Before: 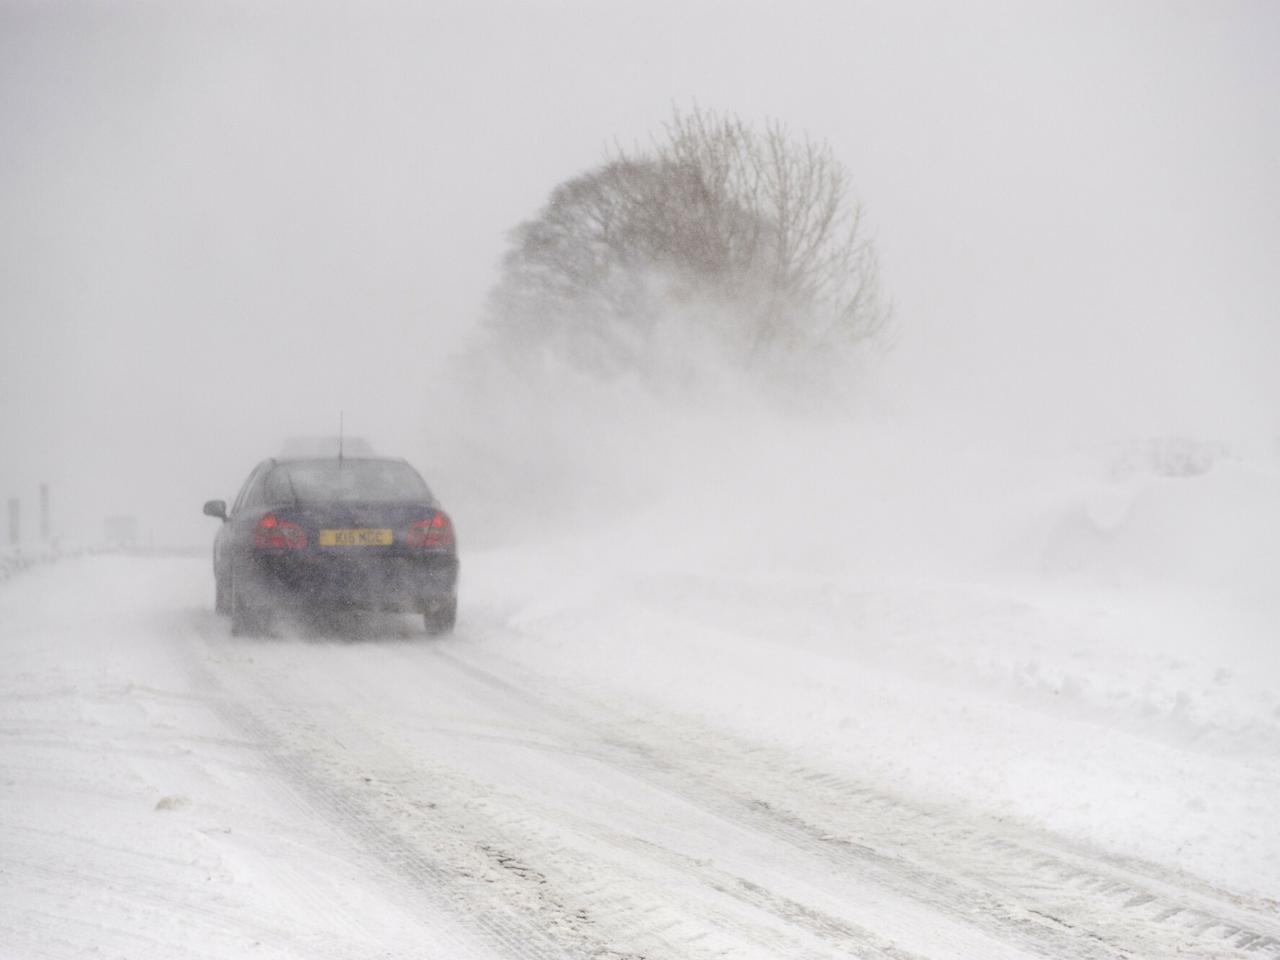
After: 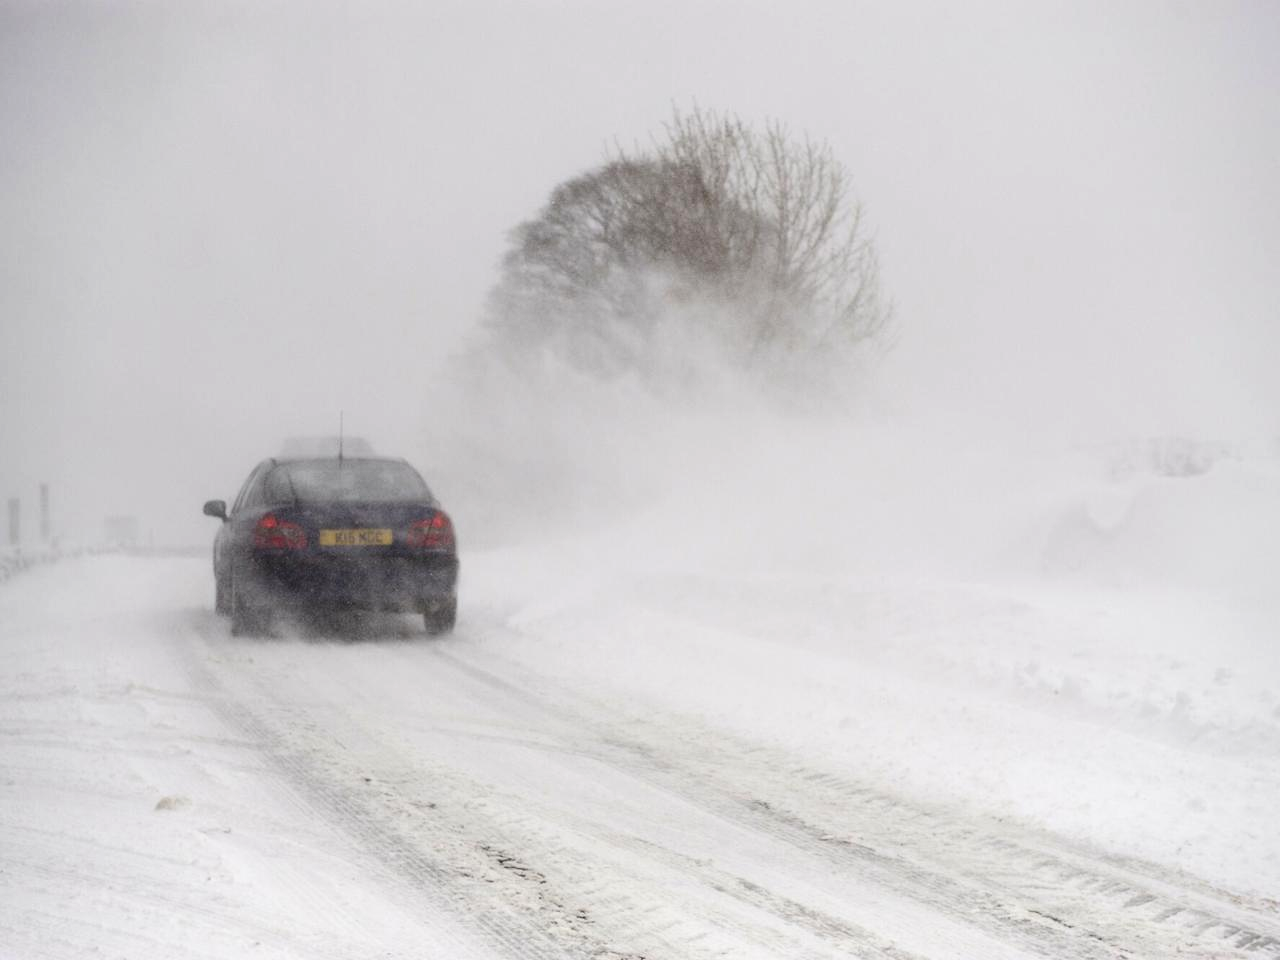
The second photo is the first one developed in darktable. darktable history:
contrast brightness saturation: contrast 0.186, brightness -0.244, saturation 0.119
